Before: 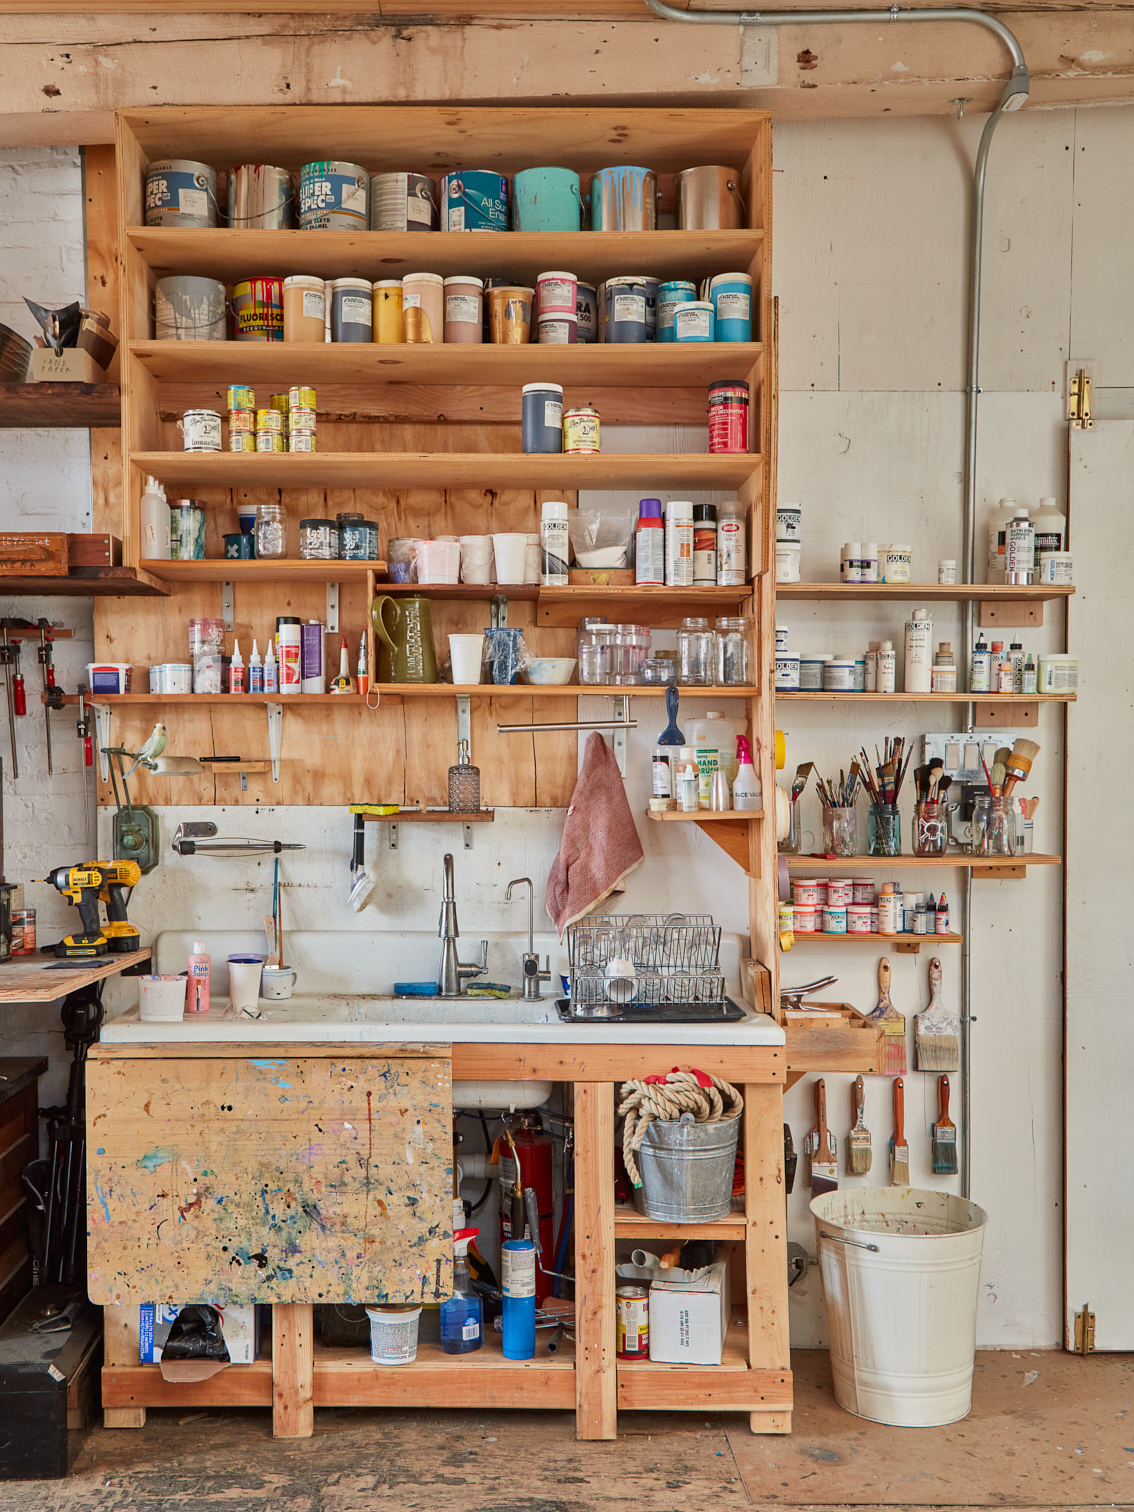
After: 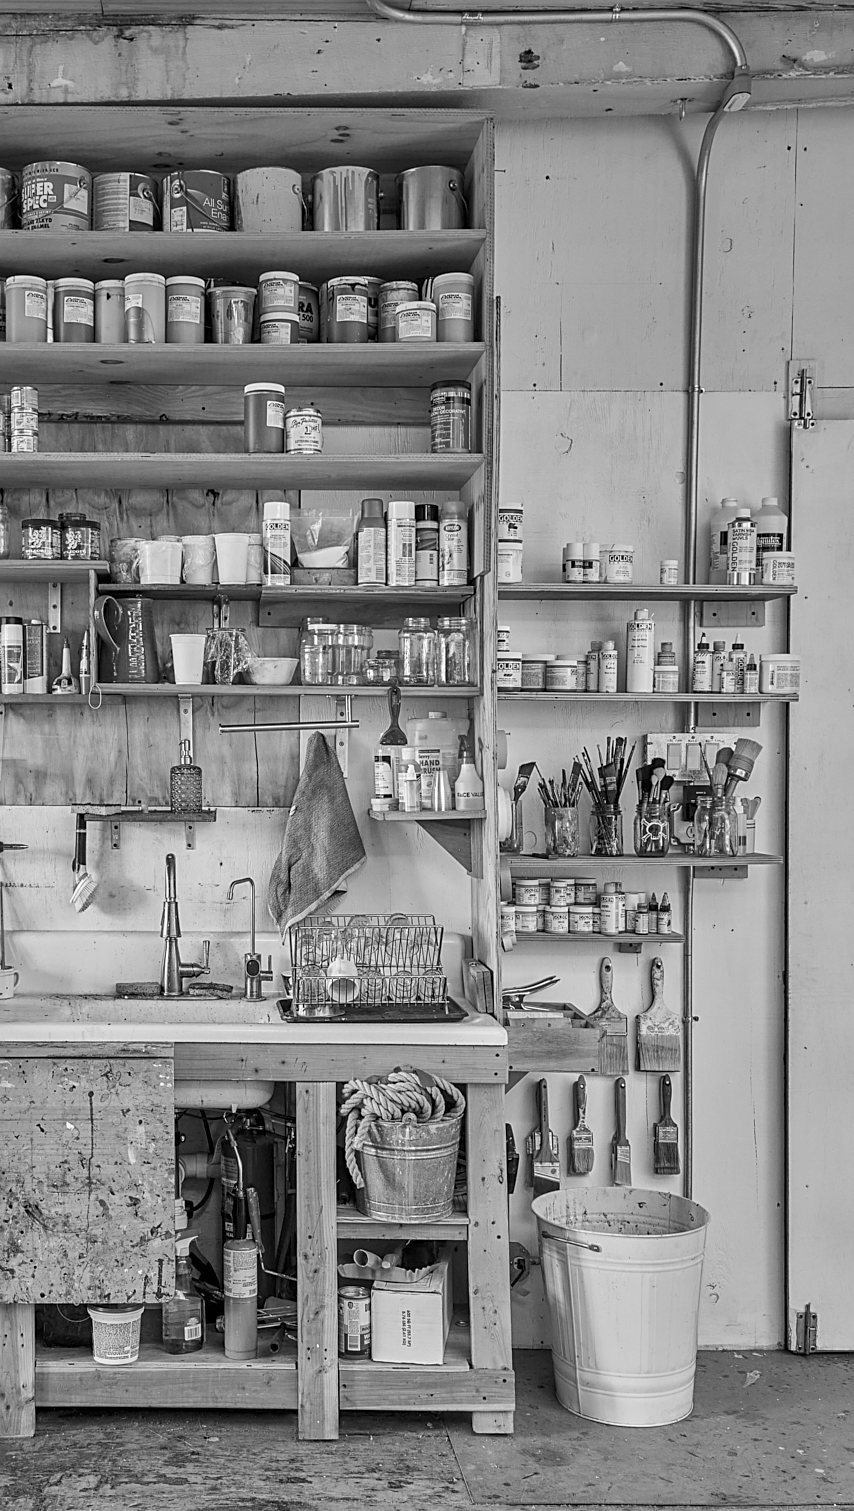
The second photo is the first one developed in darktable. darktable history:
crop and rotate: left 24.671%
local contrast: on, module defaults
sharpen: on, module defaults
color calibration: output gray [0.31, 0.36, 0.33, 0], illuminant custom, x 0.349, y 0.366, temperature 4906.06 K
